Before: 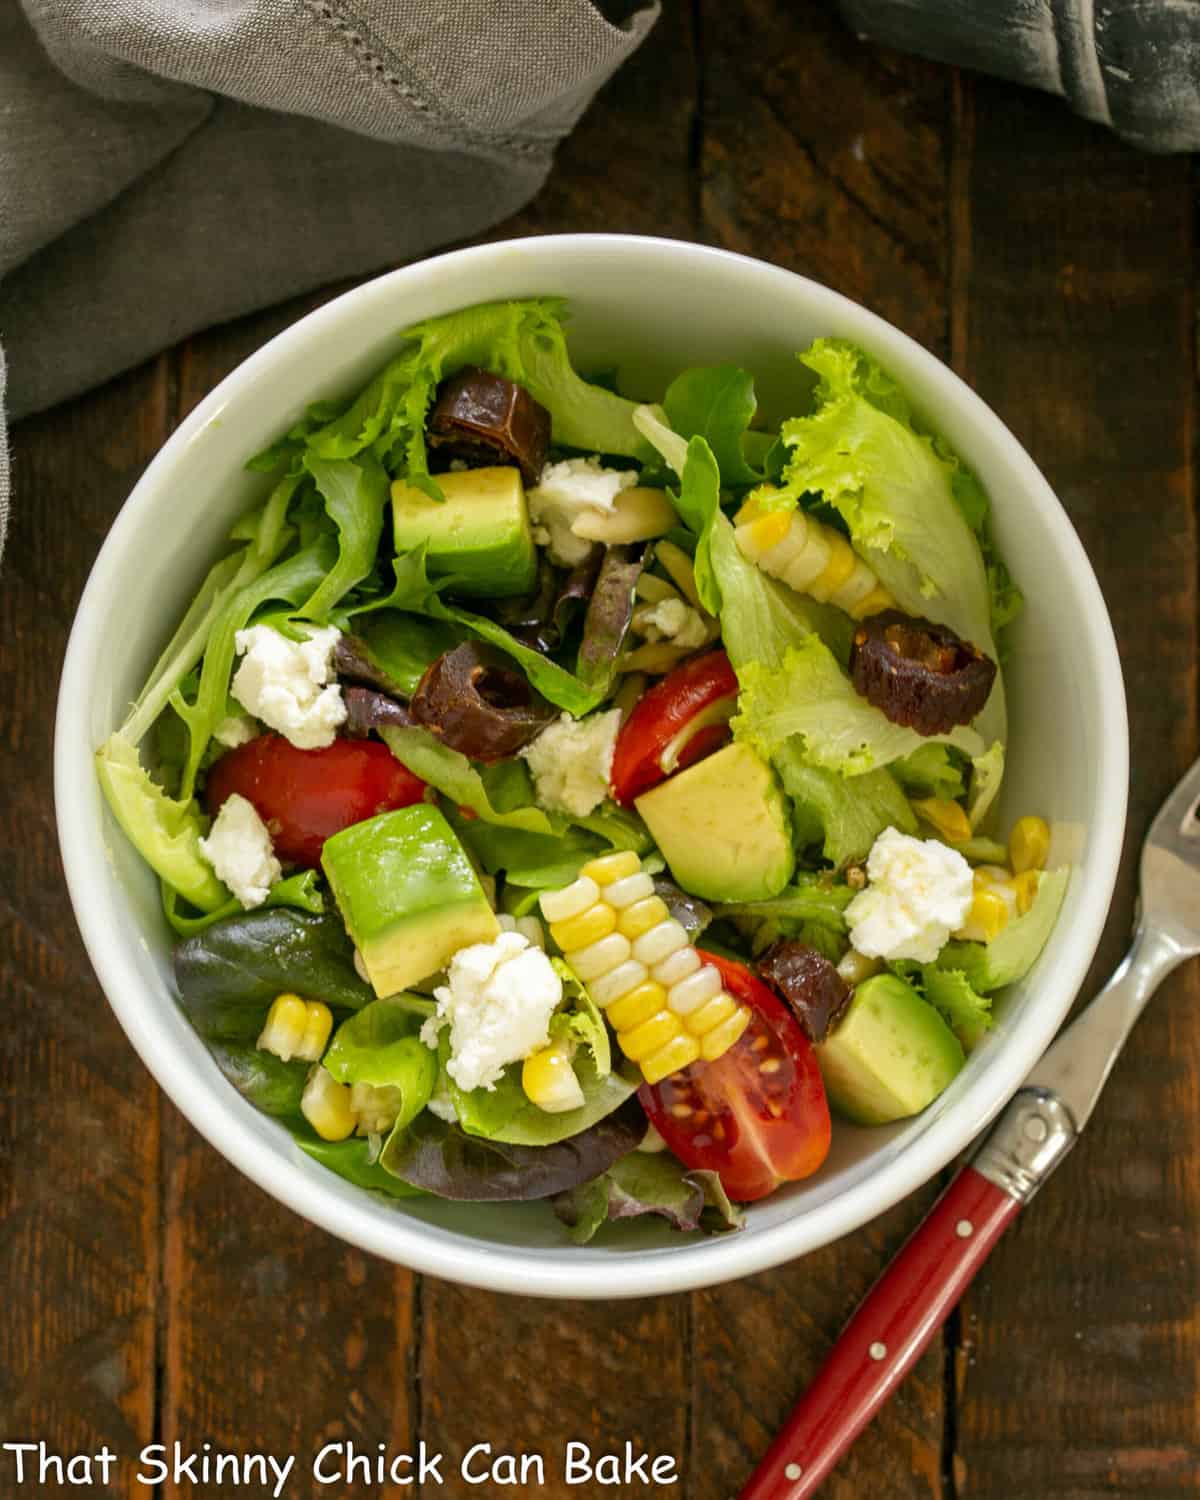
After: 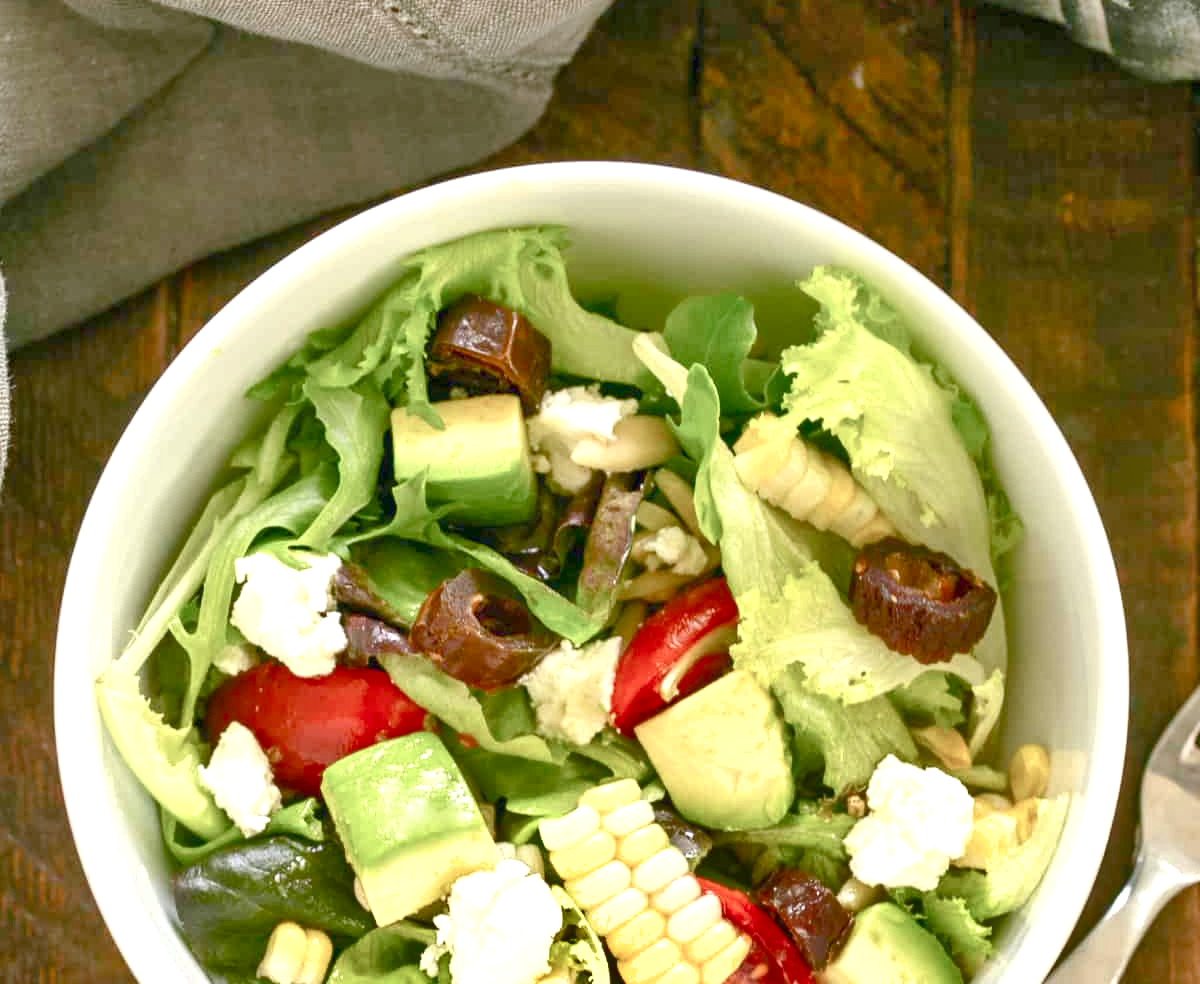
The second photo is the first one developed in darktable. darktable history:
shadows and highlights: shadows 52.42, soften with gaussian
contrast brightness saturation: saturation -0.05
crop and rotate: top 4.848%, bottom 29.503%
color balance rgb: shadows lift › chroma 1%, shadows lift › hue 113°, highlights gain › chroma 0.2%, highlights gain › hue 333°, perceptual saturation grading › global saturation 20%, perceptual saturation grading › highlights -50%, perceptual saturation grading › shadows 25%, contrast -20%
exposure: black level correction 0, exposure 1.5 EV, compensate highlight preservation false
